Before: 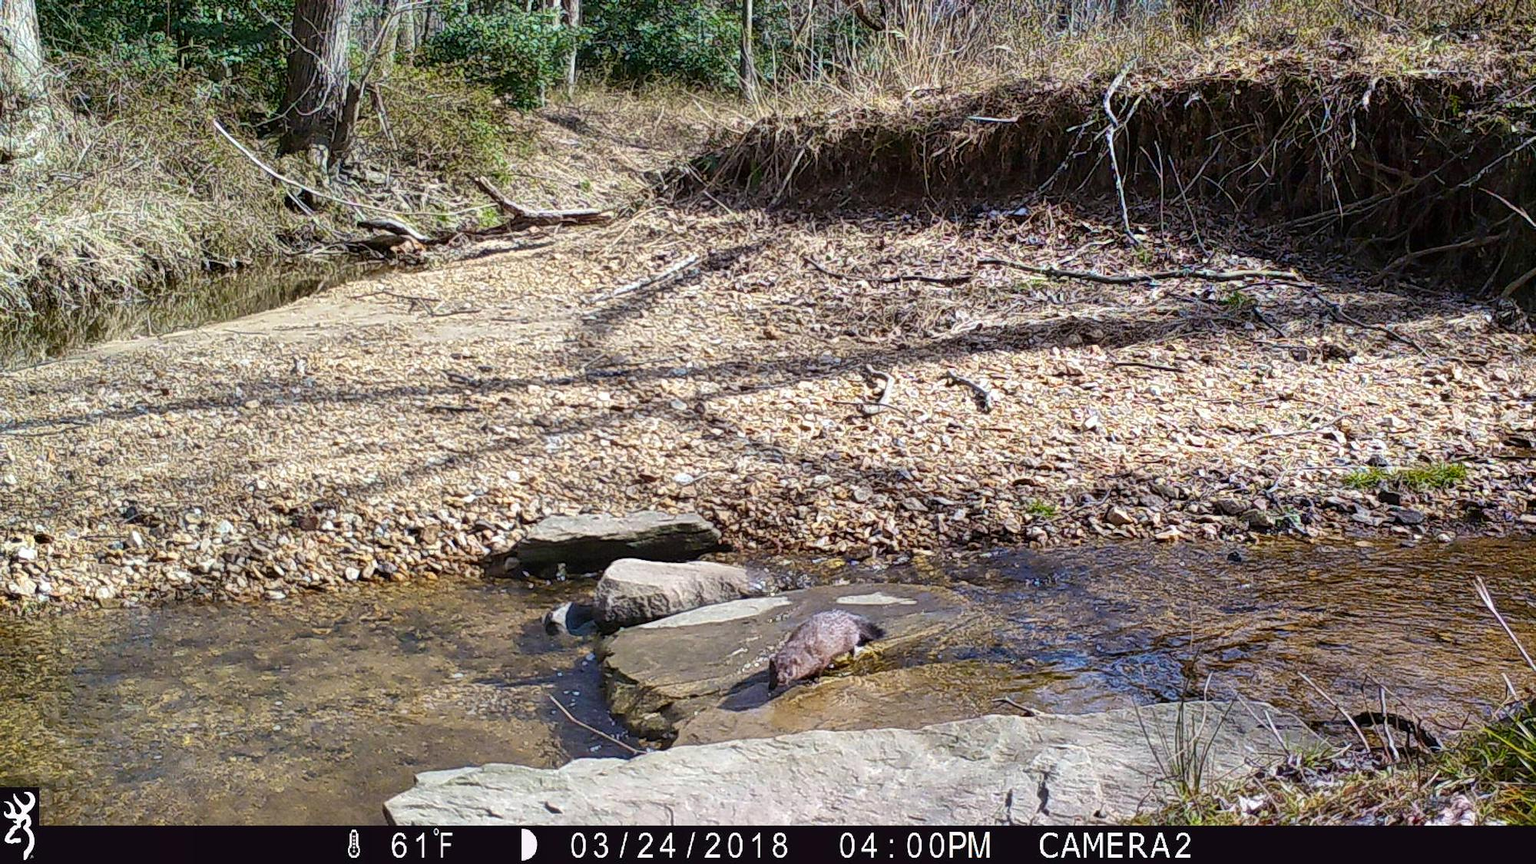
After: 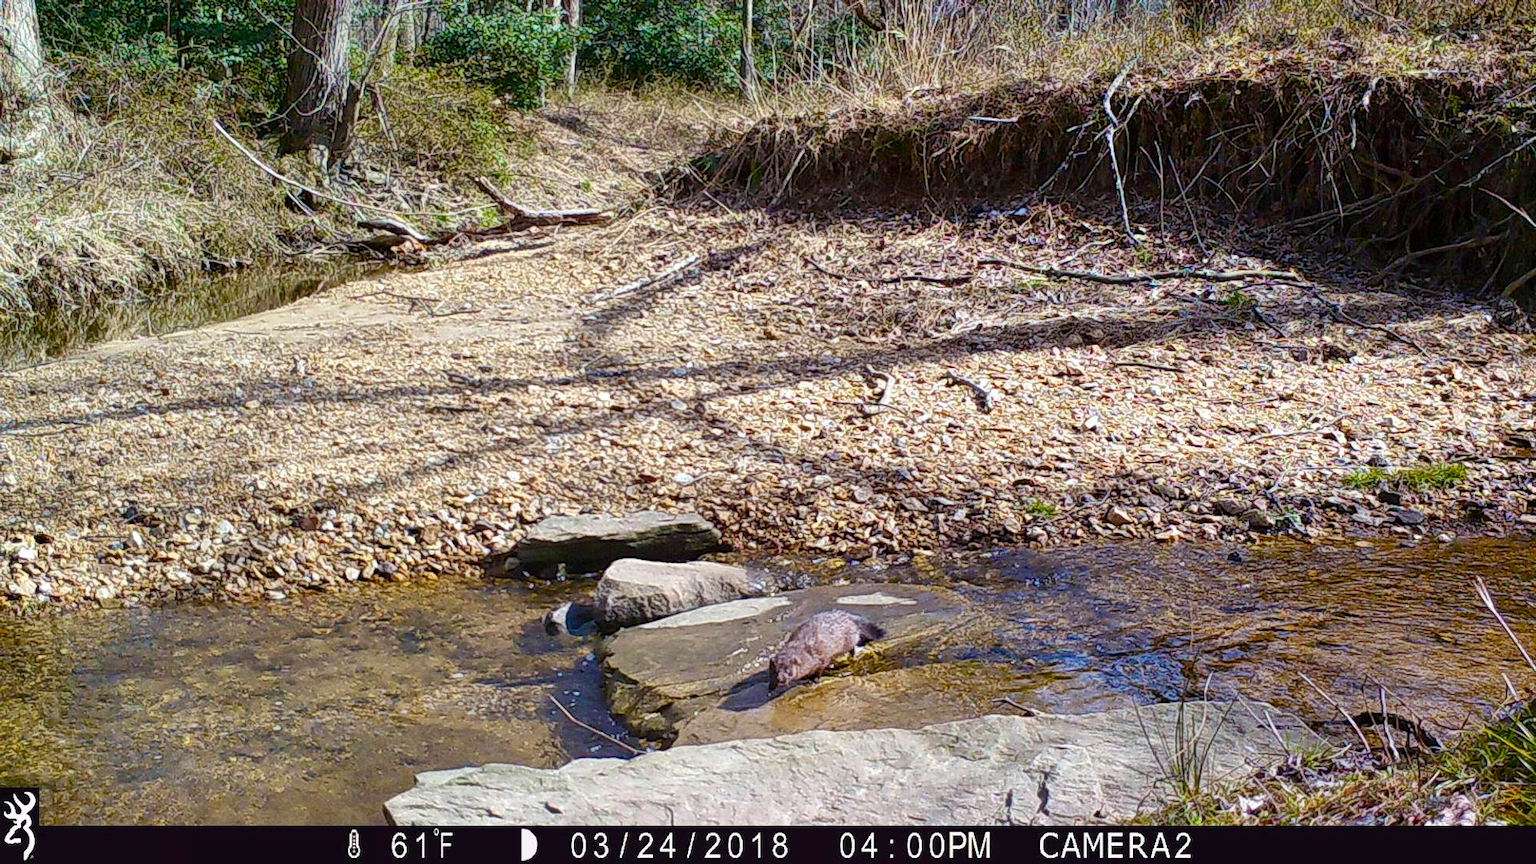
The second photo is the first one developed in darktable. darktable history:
color balance rgb: perceptual saturation grading › global saturation 27.588%, perceptual saturation grading › highlights -24.991%, perceptual saturation grading › shadows 26.055%, global vibrance 9.812%
